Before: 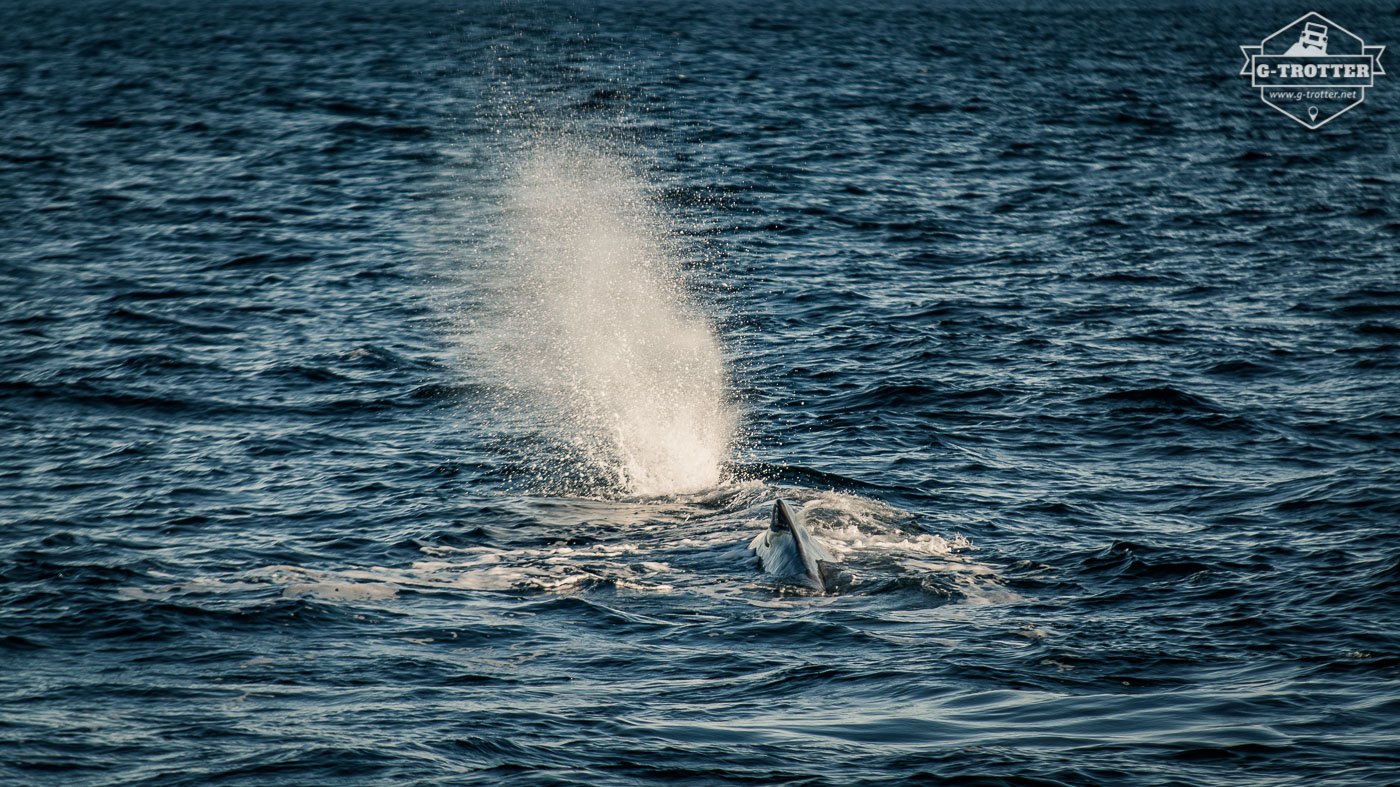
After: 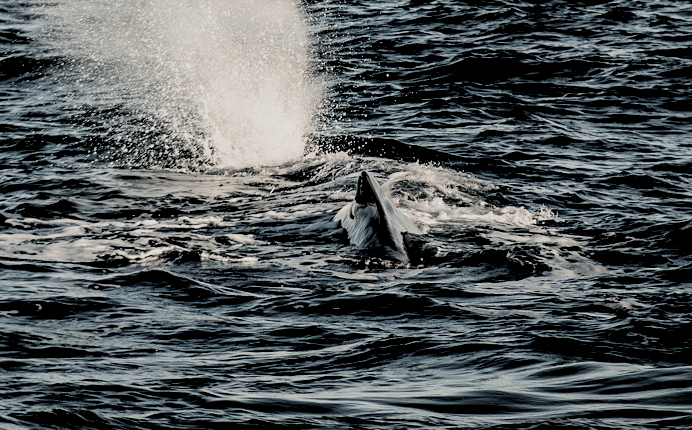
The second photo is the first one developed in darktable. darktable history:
crop: left 29.672%, top 41.786%, right 20.851%, bottom 3.487%
color balance rgb: linear chroma grading › global chroma -16.06%, perceptual saturation grading › global saturation -32.85%, global vibrance -23.56%
filmic rgb: black relative exposure -7.75 EV, white relative exposure 4.4 EV, threshold 3 EV, target black luminance 0%, hardness 3.76, latitude 50.51%, contrast 1.074, highlights saturation mix 10%, shadows ↔ highlights balance -0.22%, color science v4 (2020), enable highlight reconstruction true
rgb levels: levels [[0.034, 0.472, 0.904], [0, 0.5, 1], [0, 0.5, 1]]
bloom: size 9%, threshold 100%, strength 7%
